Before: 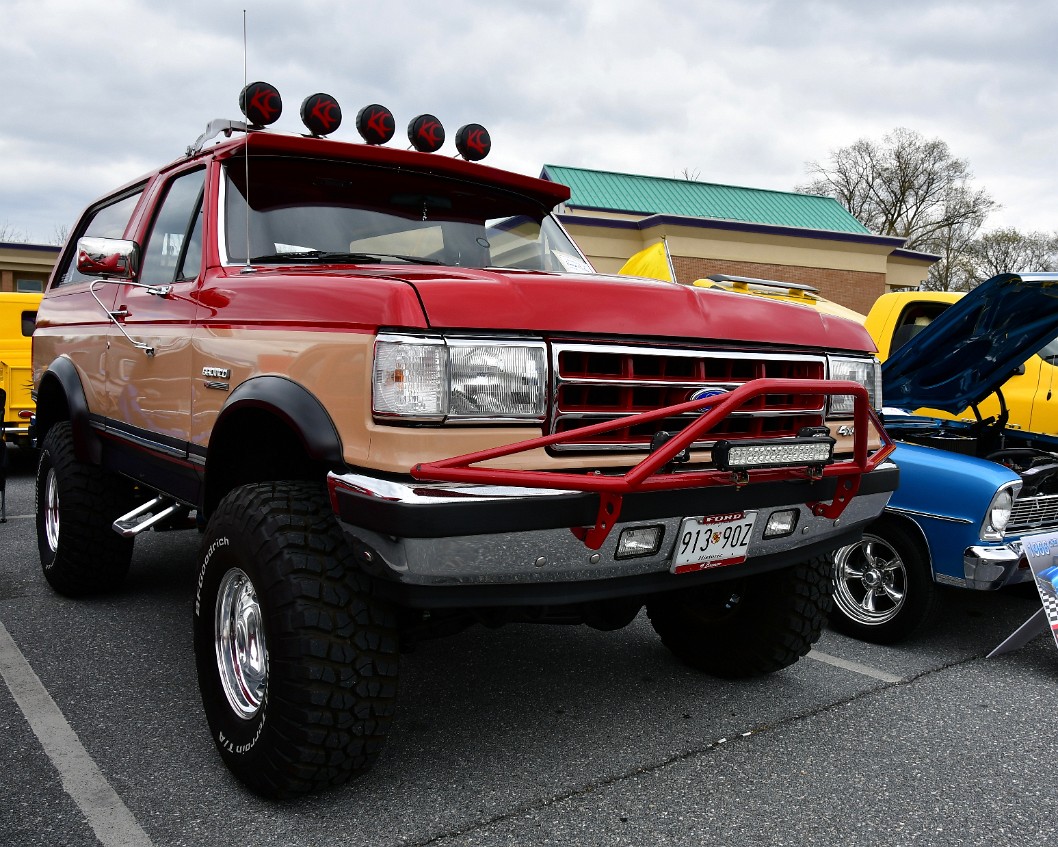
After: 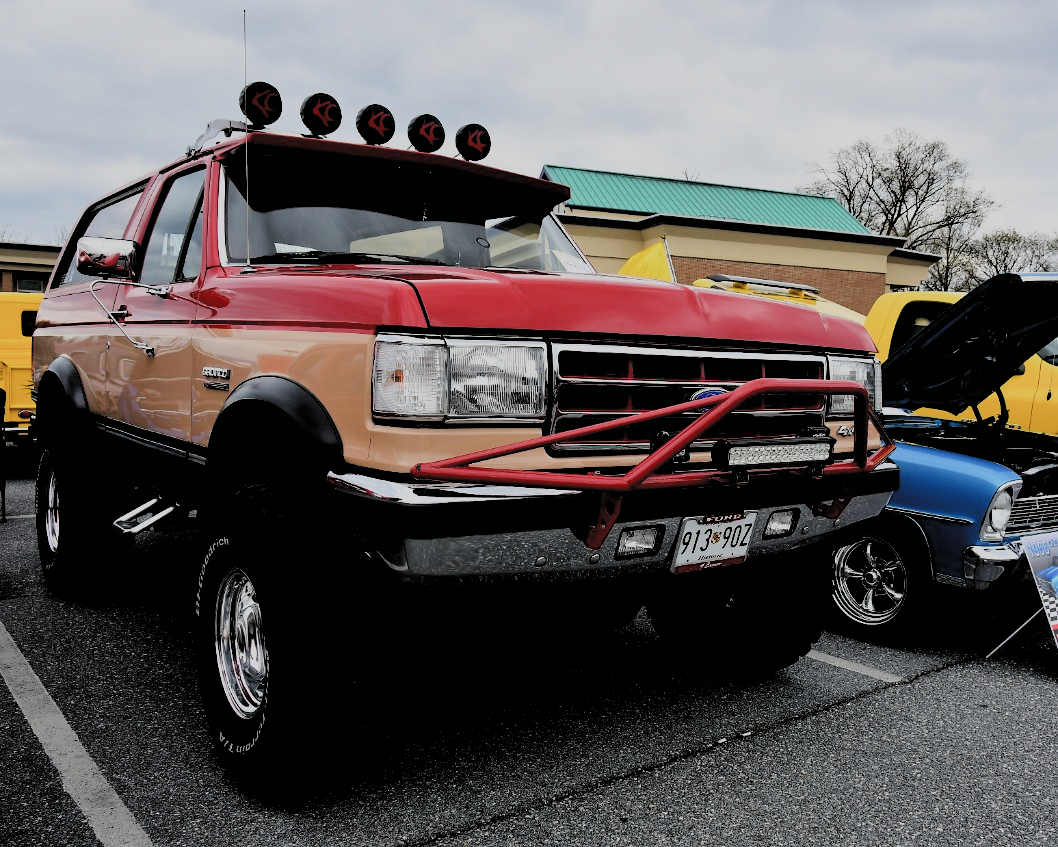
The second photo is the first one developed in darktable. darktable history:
filmic rgb: black relative exposure -3.06 EV, white relative exposure 7.01 EV, hardness 1.47, contrast 1.356, color science v4 (2020)
